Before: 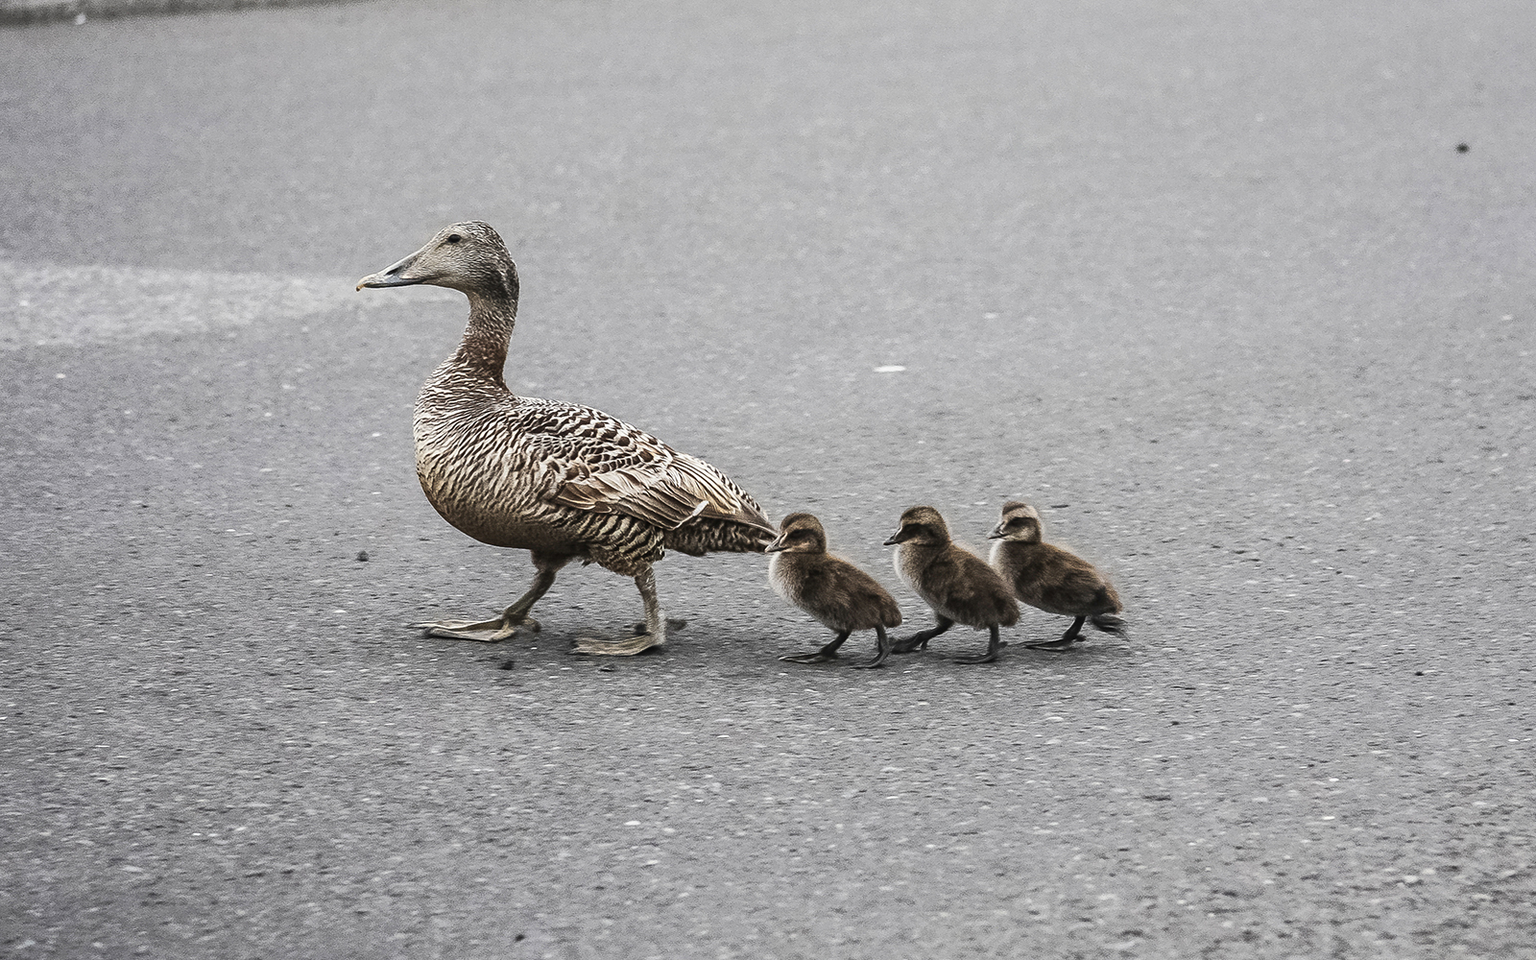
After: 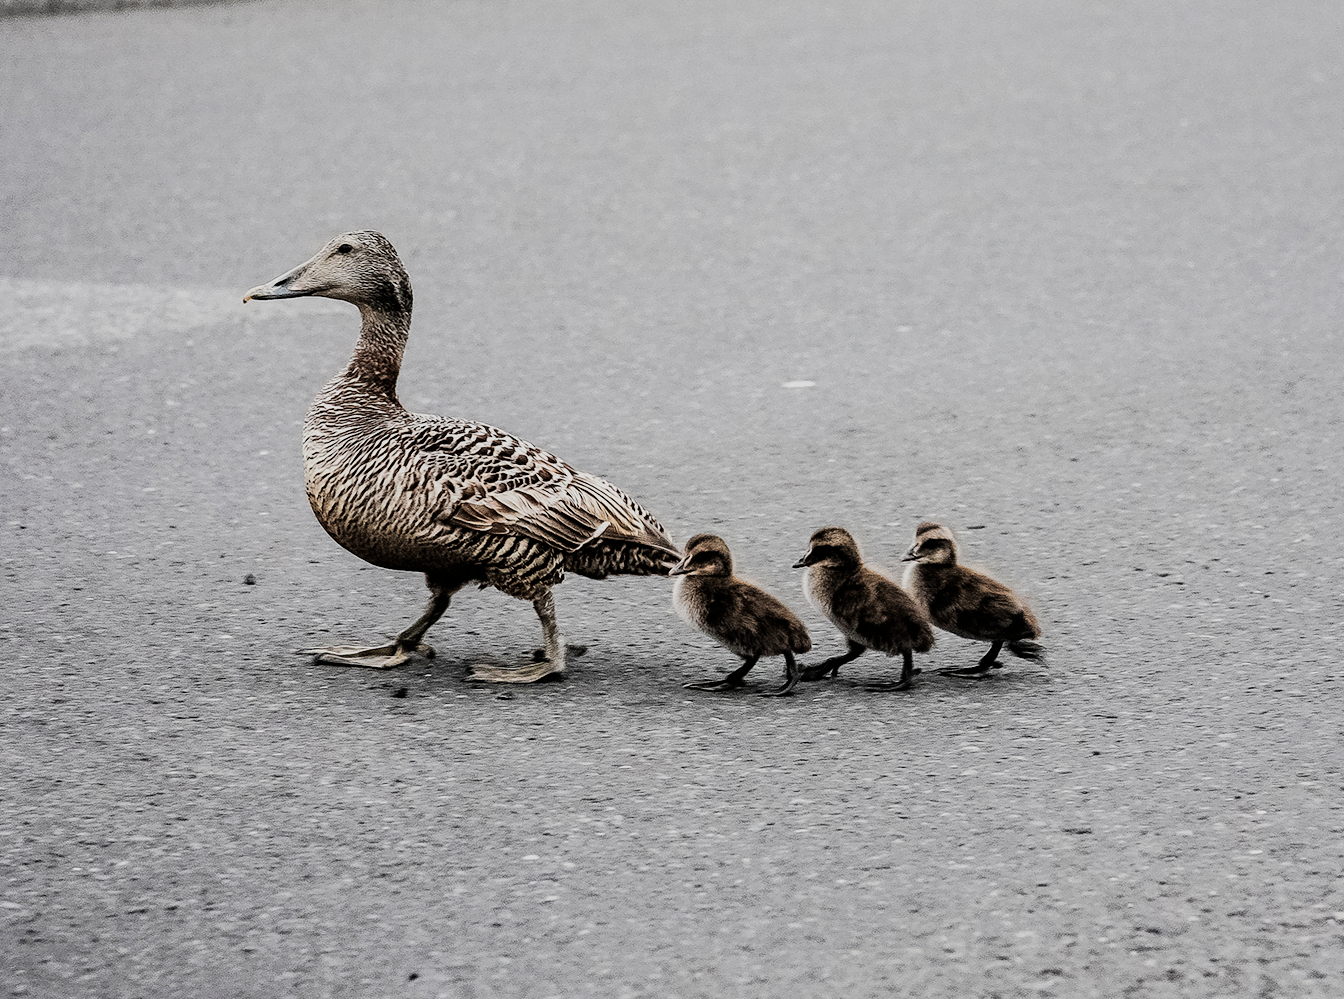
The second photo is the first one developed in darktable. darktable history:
crop: left 8.026%, right 7.374%
rotate and perspective: crop left 0, crop top 0
filmic rgb: black relative exposure -5 EV, hardness 2.88, contrast 1.2, highlights saturation mix -30%
